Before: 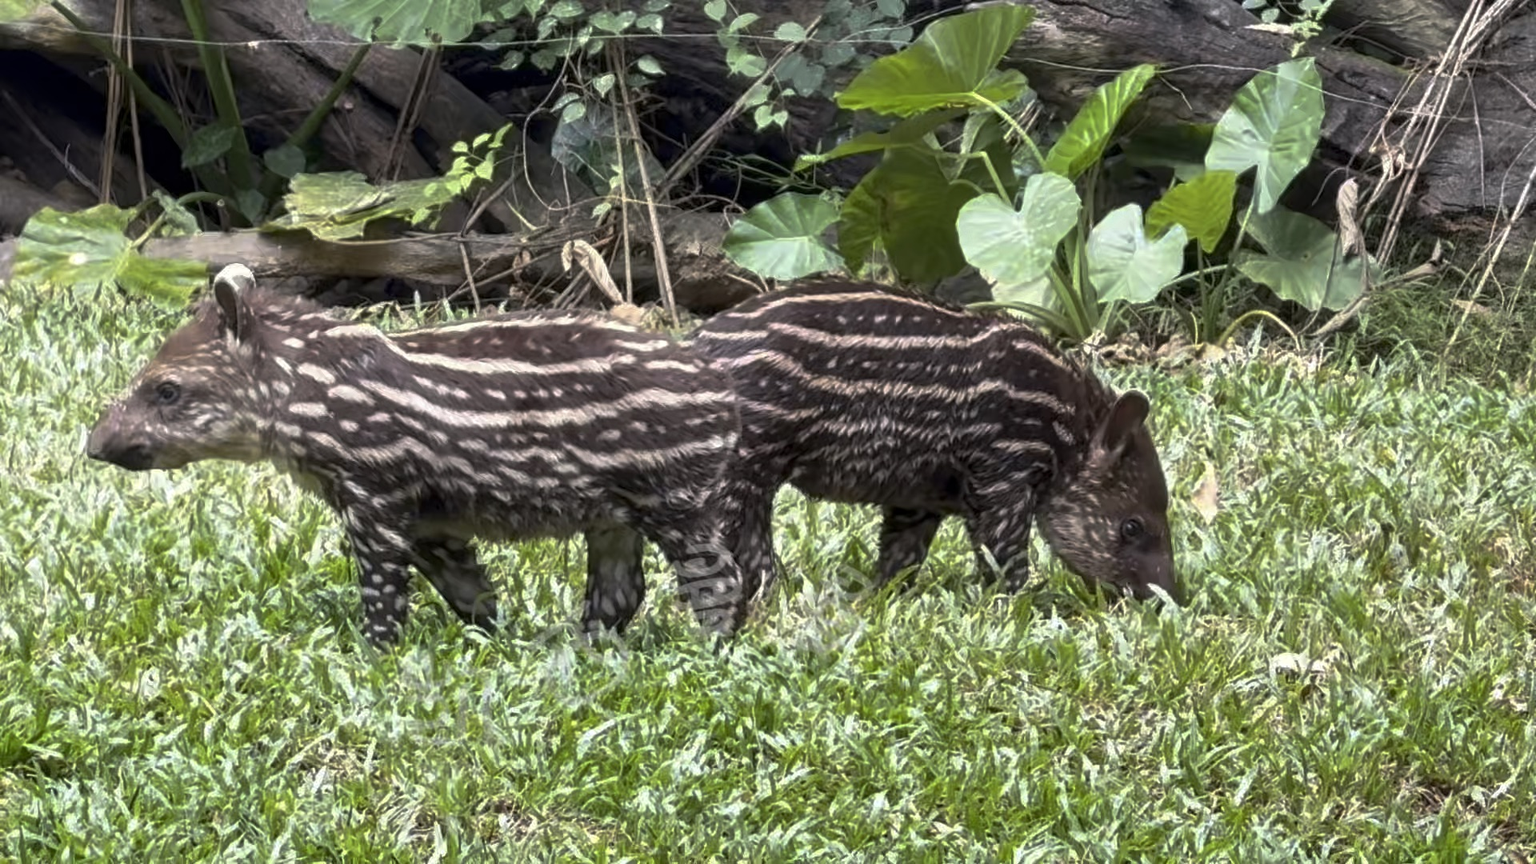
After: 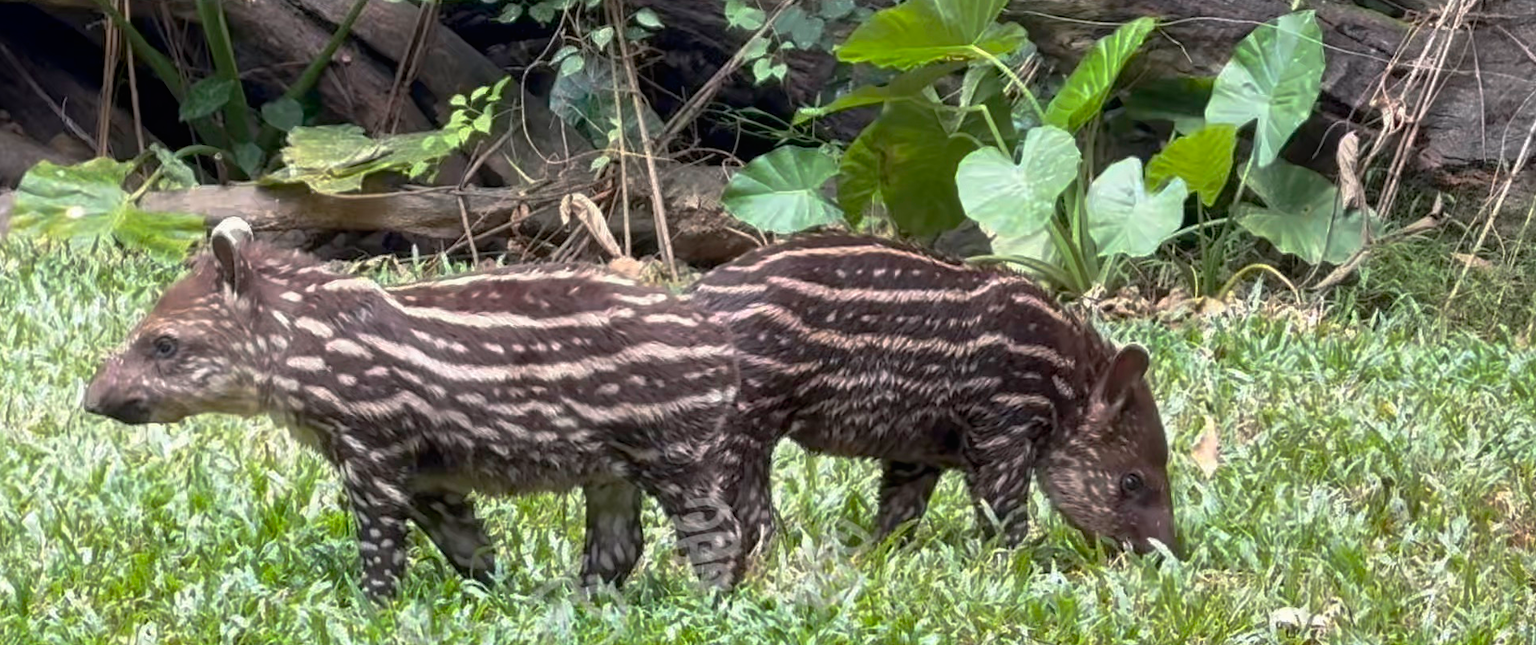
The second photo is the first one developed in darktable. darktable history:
crop: left 0.235%, top 5.522%, bottom 19.889%
contrast equalizer: octaves 7, y [[0.439, 0.44, 0.442, 0.457, 0.493, 0.498], [0.5 ×6], [0.5 ×6], [0 ×6], [0 ×6]], mix 0.164
